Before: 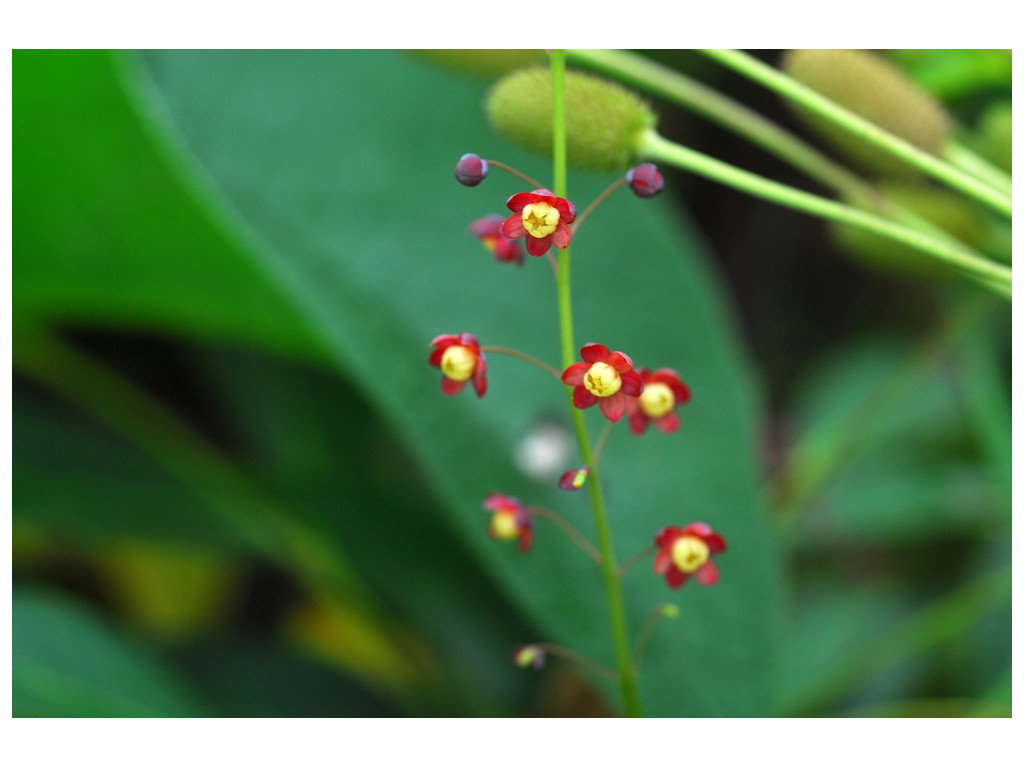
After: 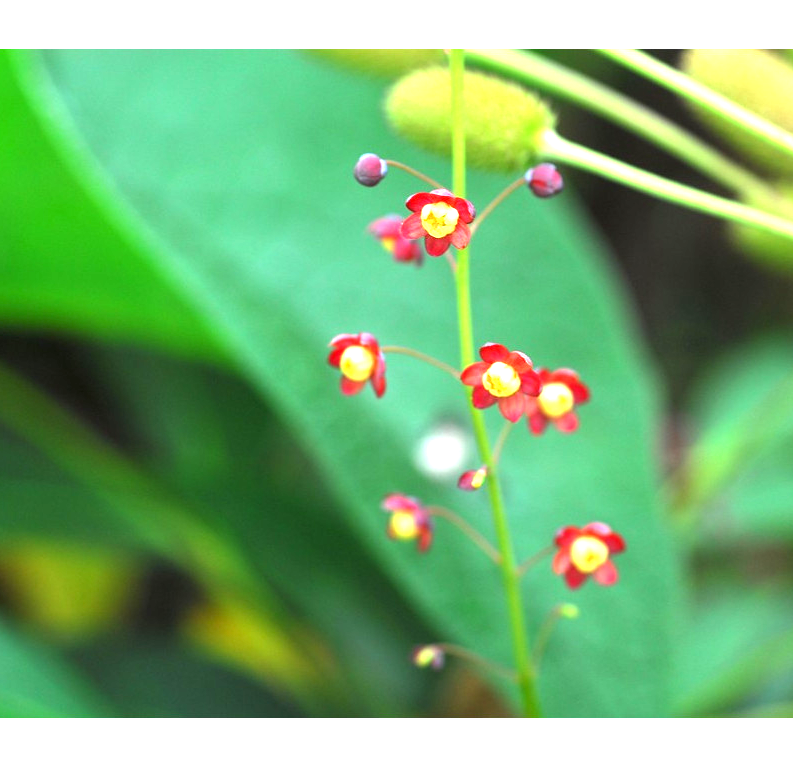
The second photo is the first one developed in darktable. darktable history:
crop: left 9.88%, right 12.664%
exposure: black level correction 0, exposure 1.5 EV, compensate highlight preservation false
tone equalizer: on, module defaults
